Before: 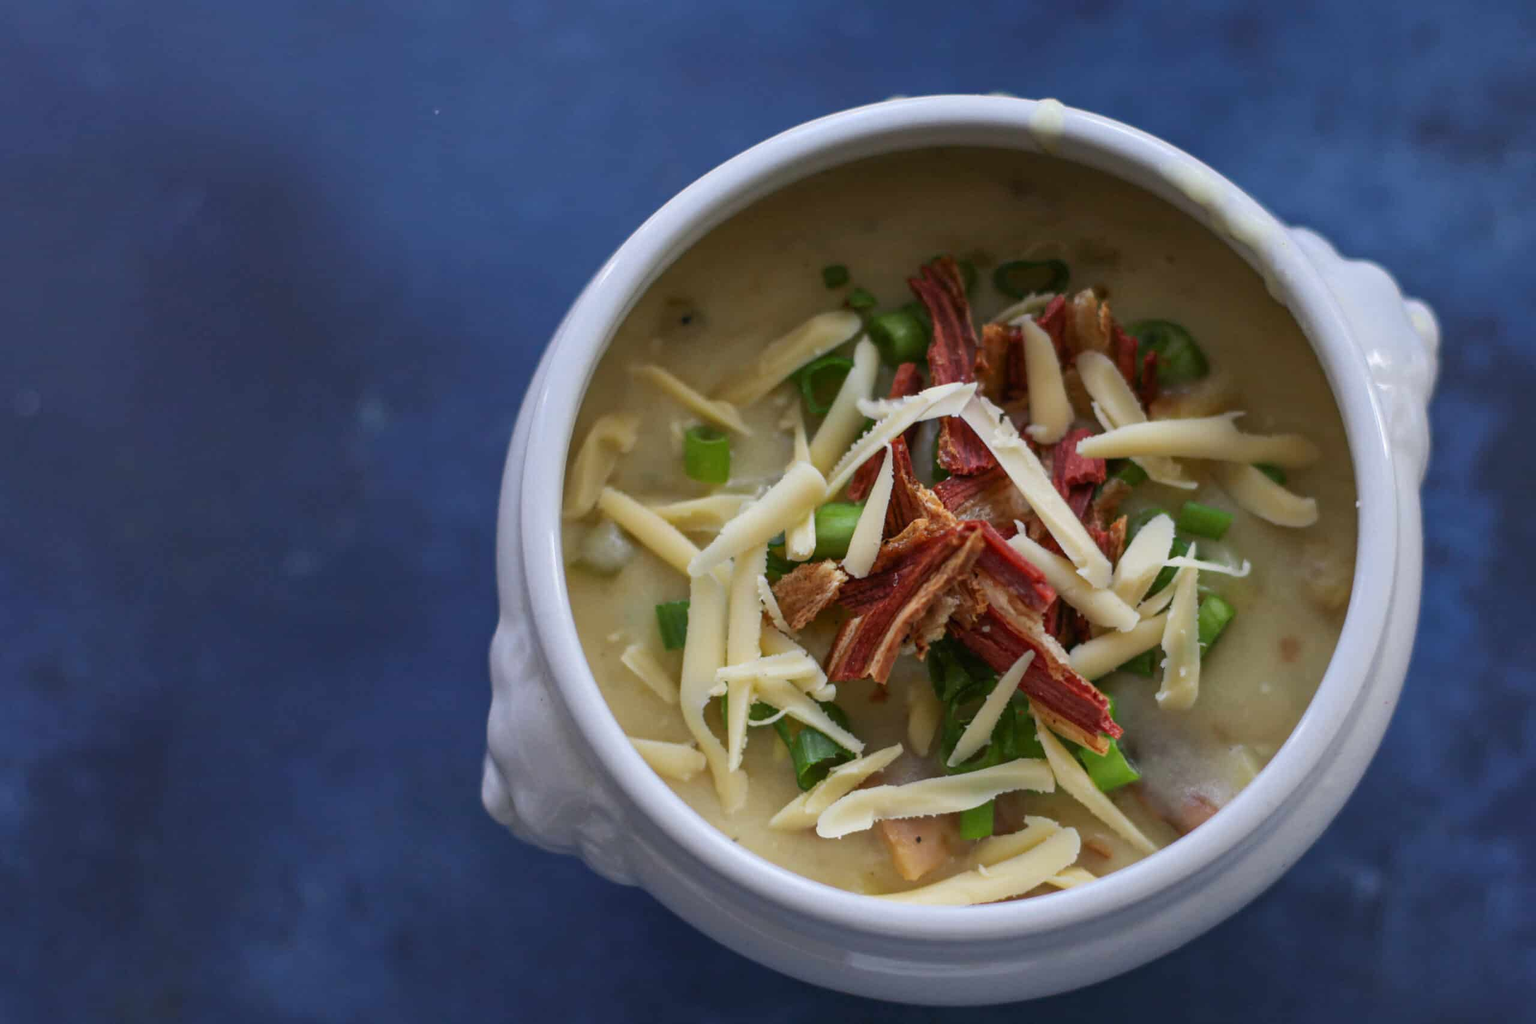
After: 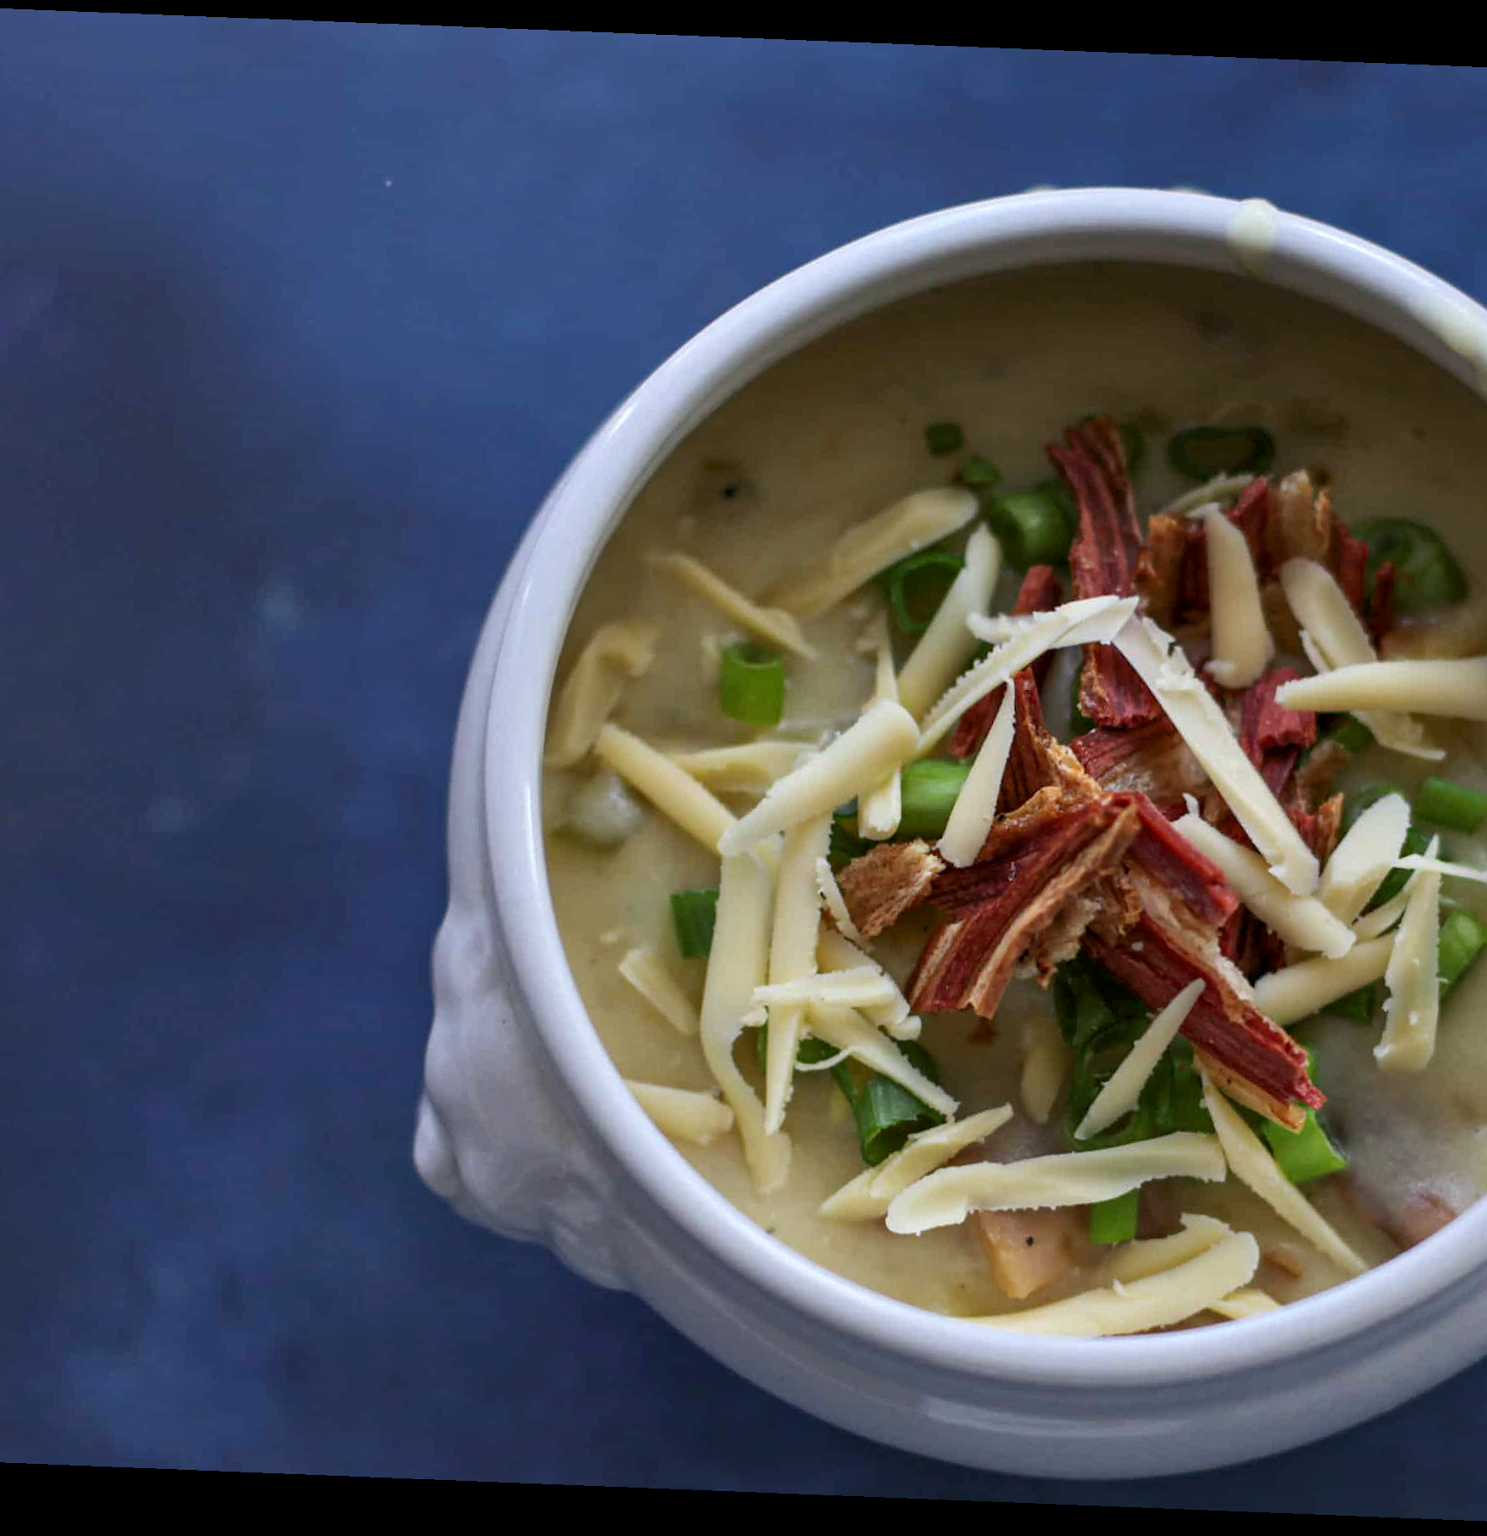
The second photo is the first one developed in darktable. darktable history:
contrast equalizer: y [[0.526, 0.53, 0.532, 0.532, 0.53, 0.525], [0.5 ×6], [0.5 ×6], [0 ×6], [0 ×6]]
rotate and perspective: rotation 2.27°, automatic cropping off
white balance: red 0.986, blue 1.01
vibrance: vibrance 0%
crop and rotate: left 12.648%, right 20.685%
